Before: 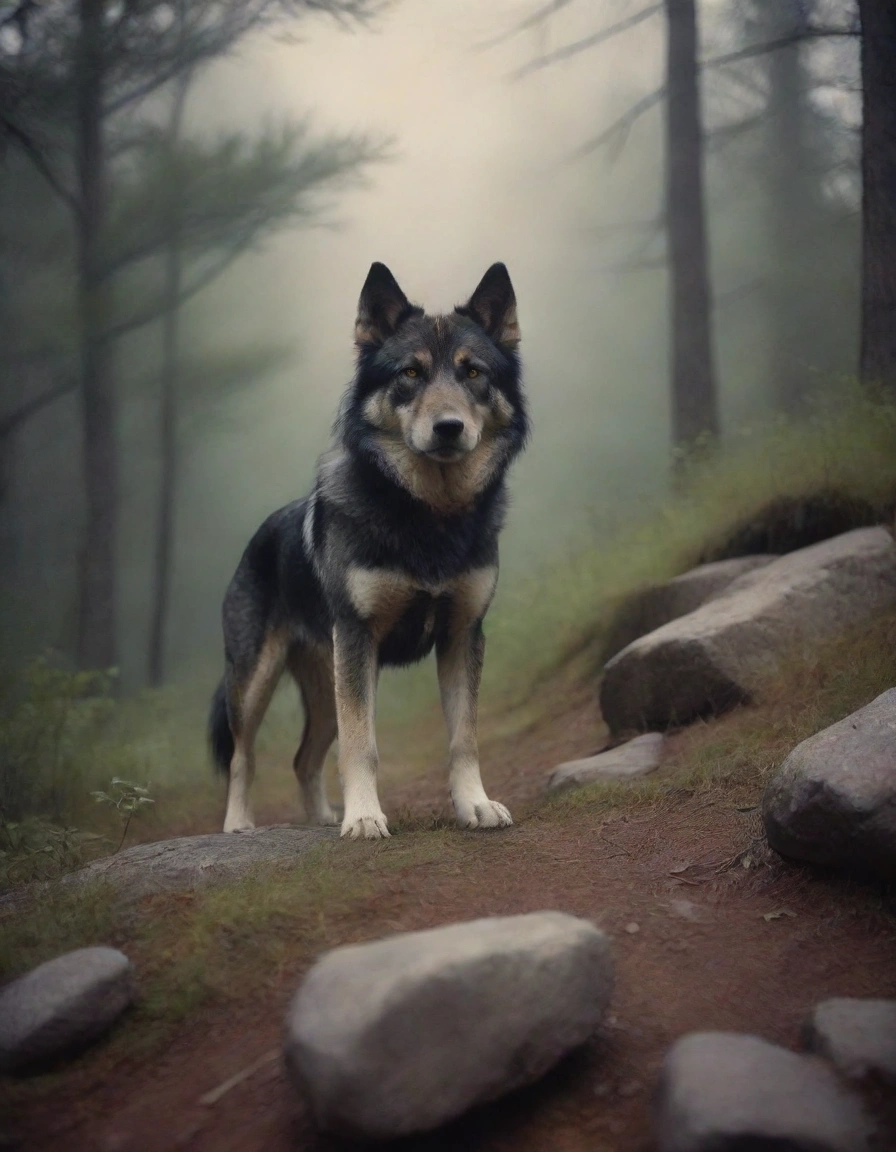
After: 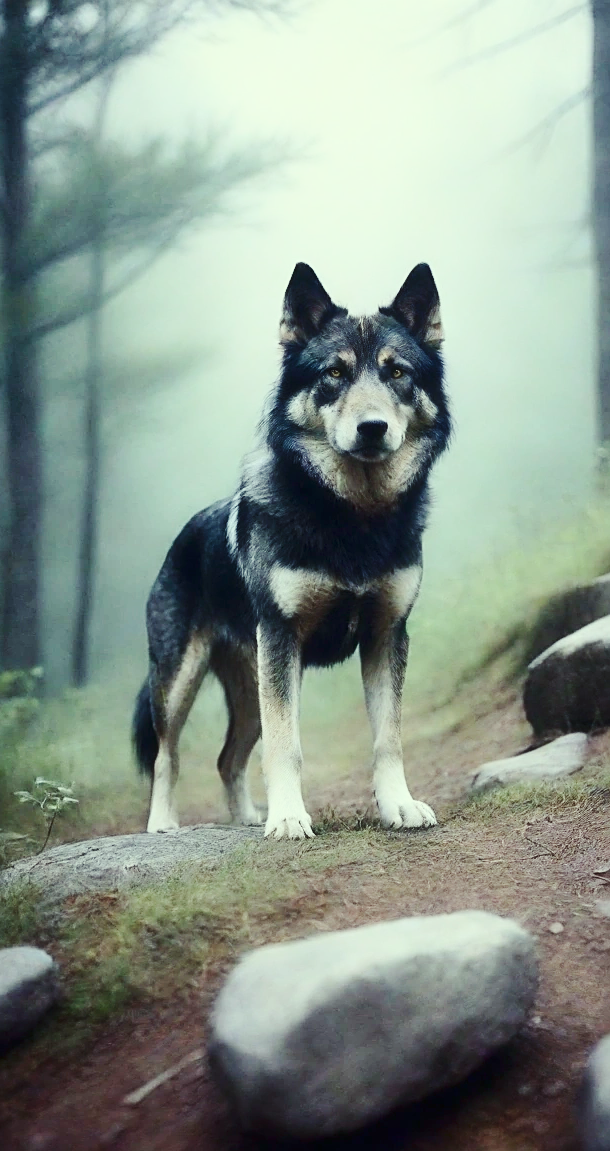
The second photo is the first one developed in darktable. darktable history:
exposure: black level correction 0.002, compensate highlight preservation false
base curve: curves: ch0 [(0, 0) (0.025, 0.046) (0.112, 0.277) (0.467, 0.74) (0.814, 0.929) (1, 0.942)], preserve colors none
color calibration: x 0.382, y 0.37, temperature 3912.65 K
sharpen: on, module defaults
contrast brightness saturation: contrast 0.287
crop and rotate: left 8.574%, right 23.341%
haze removal: strength -0.103, compatibility mode true, adaptive false
color correction: highlights a* -5.66, highlights b* 11.17
